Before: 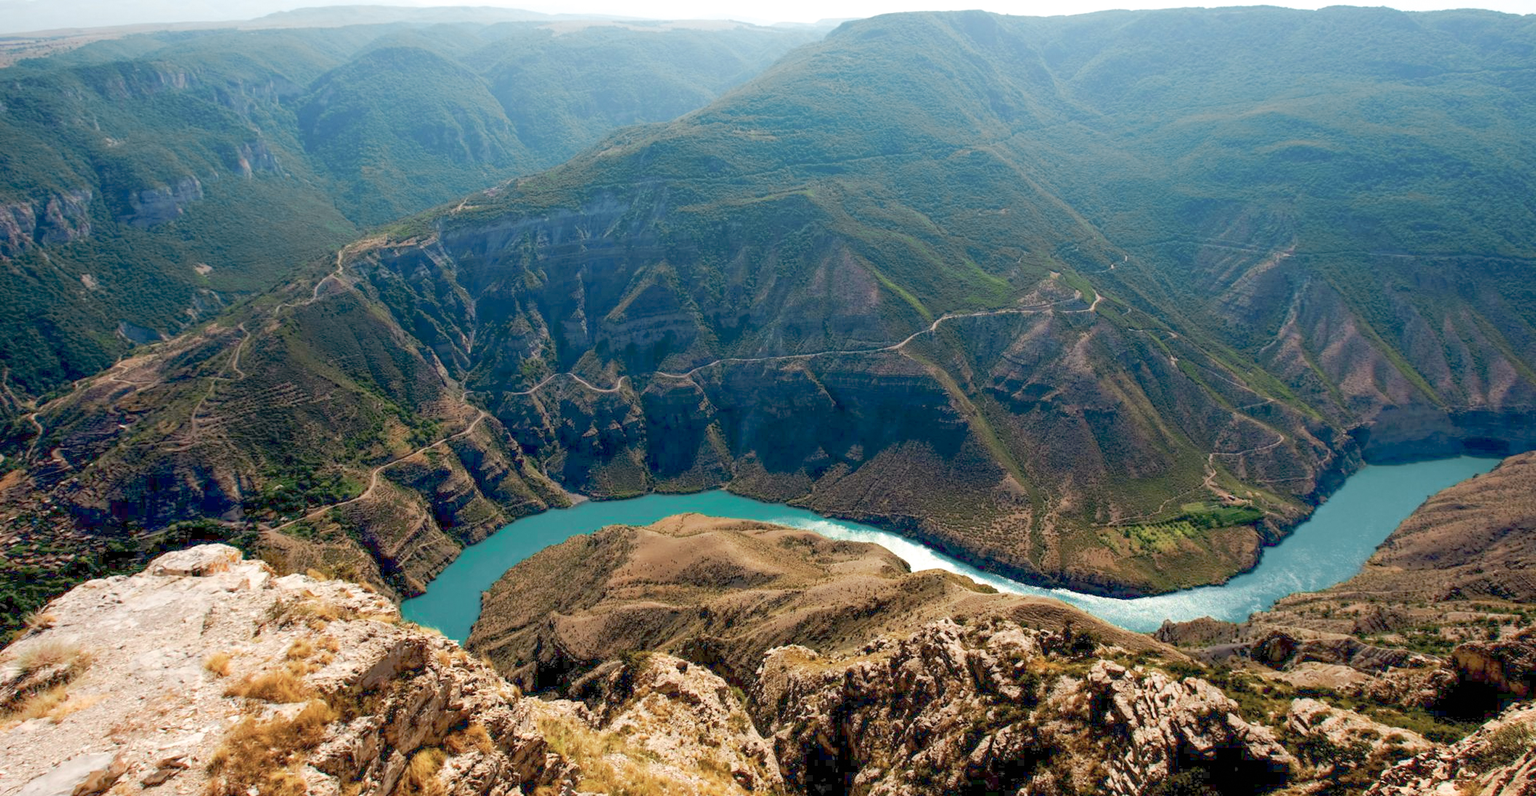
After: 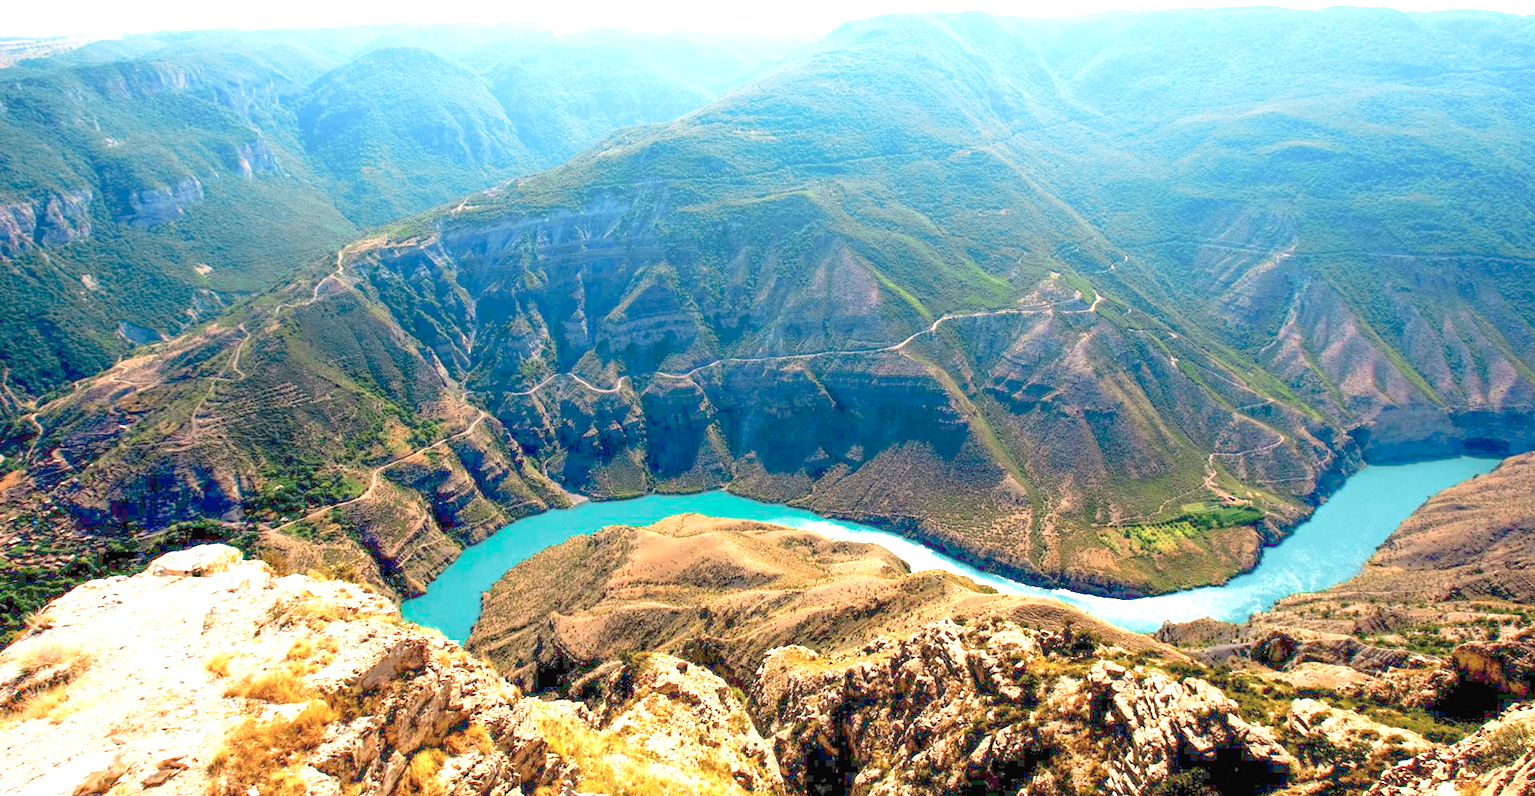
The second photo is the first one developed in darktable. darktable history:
exposure: black level correction 0, exposure 1.1 EV, compensate exposure bias true, compensate highlight preservation false
contrast brightness saturation: contrast 0.07, brightness 0.08, saturation 0.18
